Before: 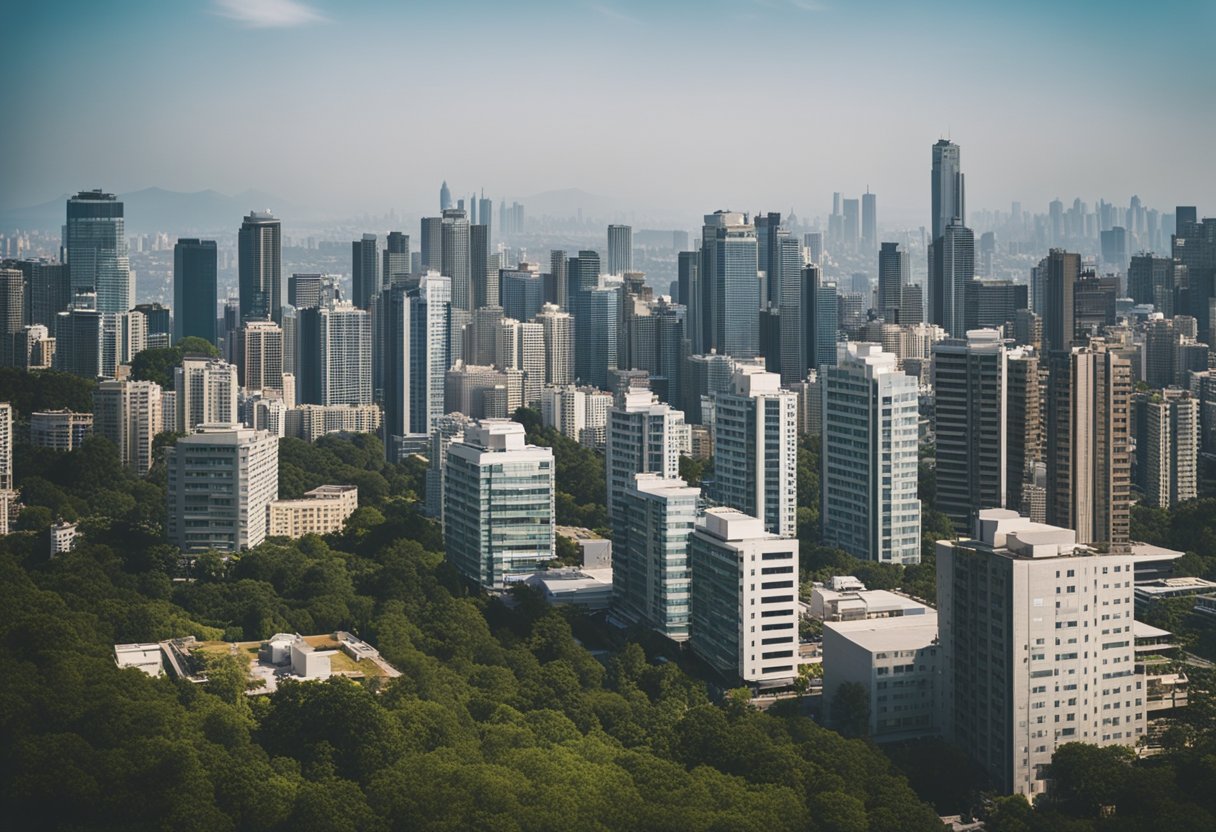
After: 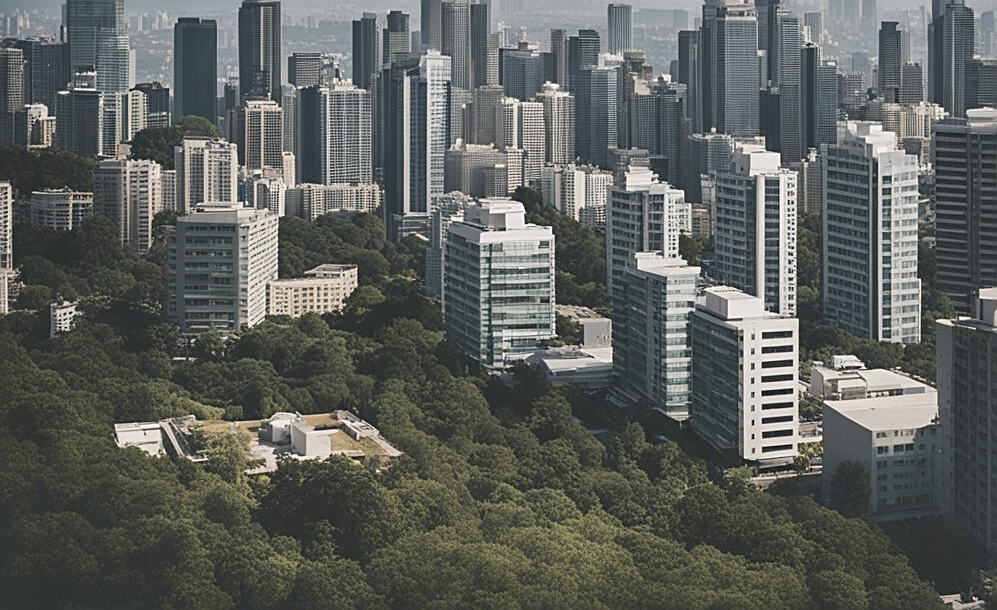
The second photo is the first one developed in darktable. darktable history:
contrast brightness saturation: contrast -0.047, saturation -0.414
crop: top 26.614%, right 17.963%
sharpen: on, module defaults
shadows and highlights: soften with gaussian
